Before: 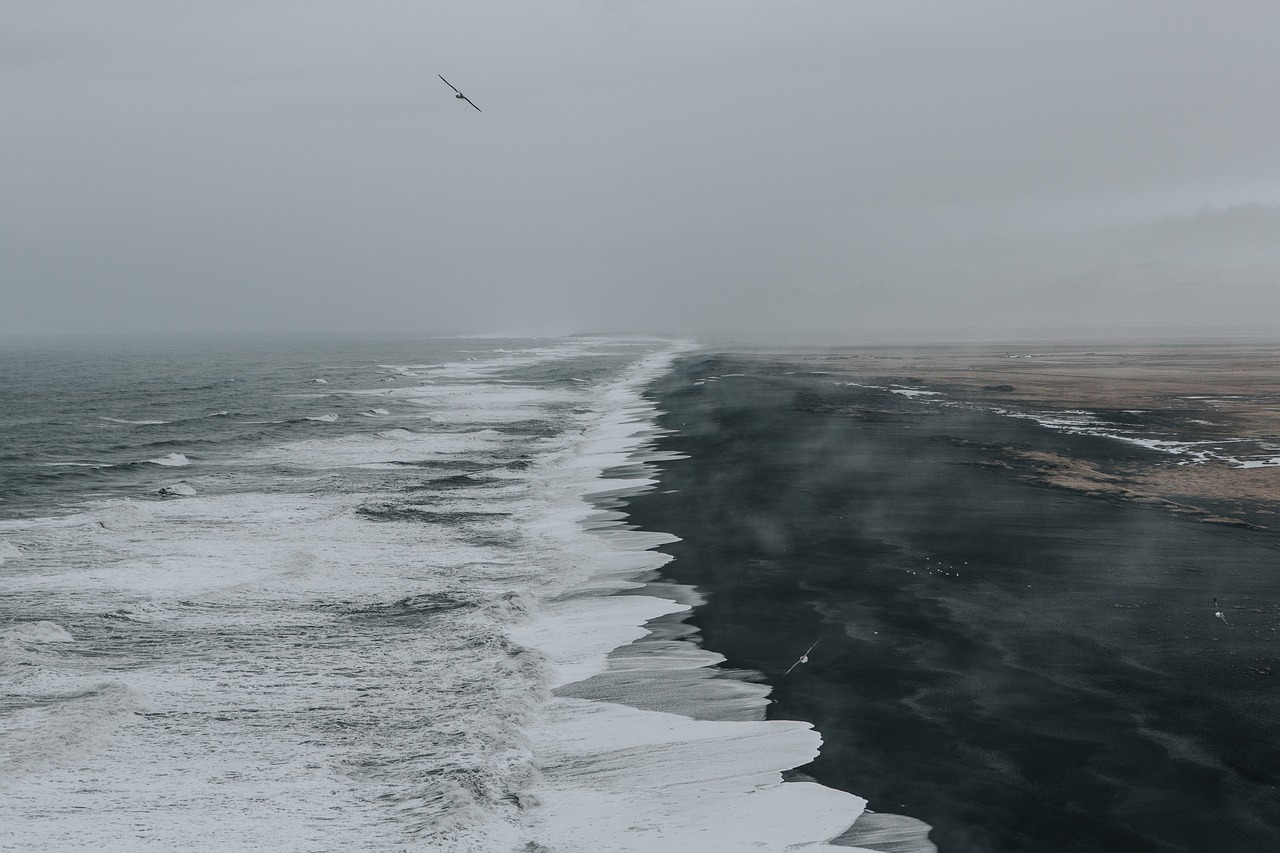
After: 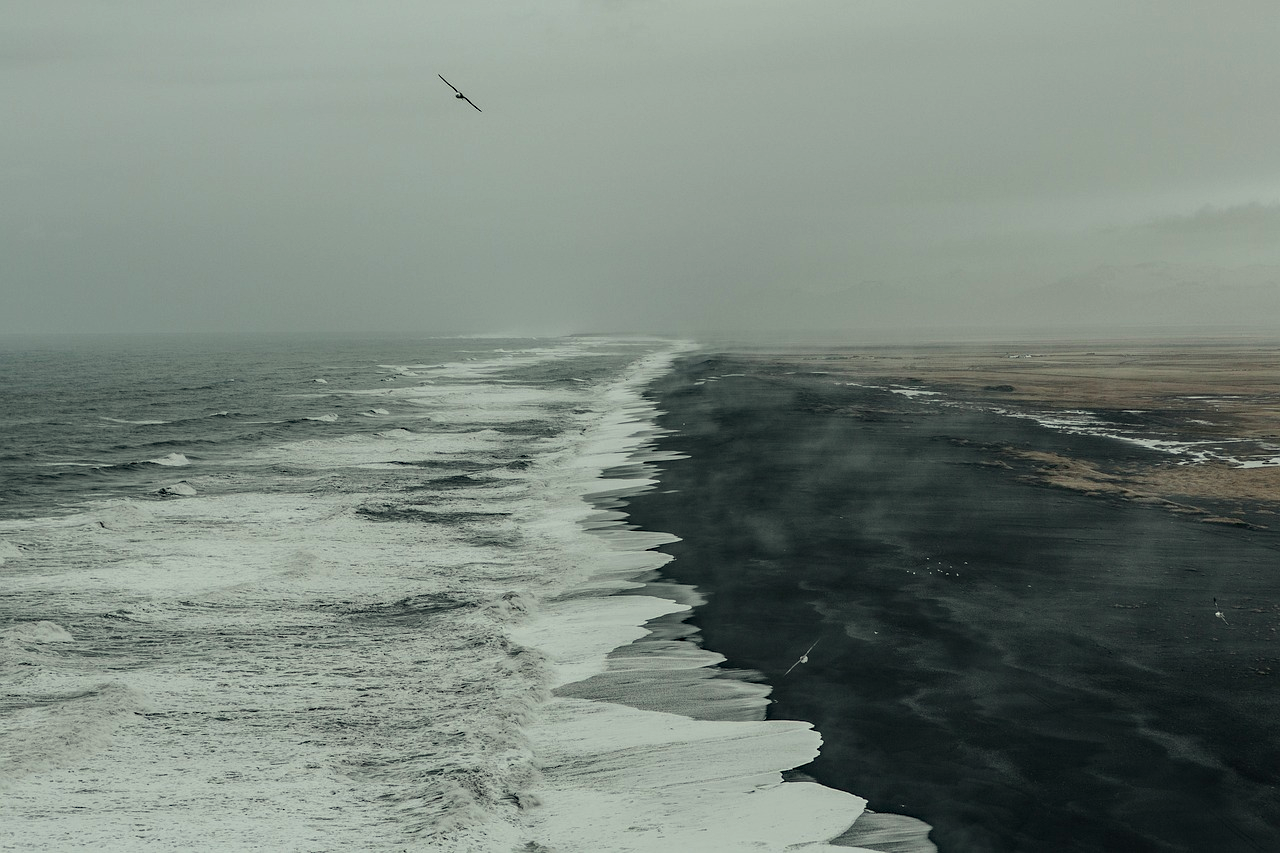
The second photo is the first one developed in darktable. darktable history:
haze removal: strength 0.29, distance 0.25, compatibility mode true, adaptive false
color correction: highlights a* -5.94, highlights b* 11.19
